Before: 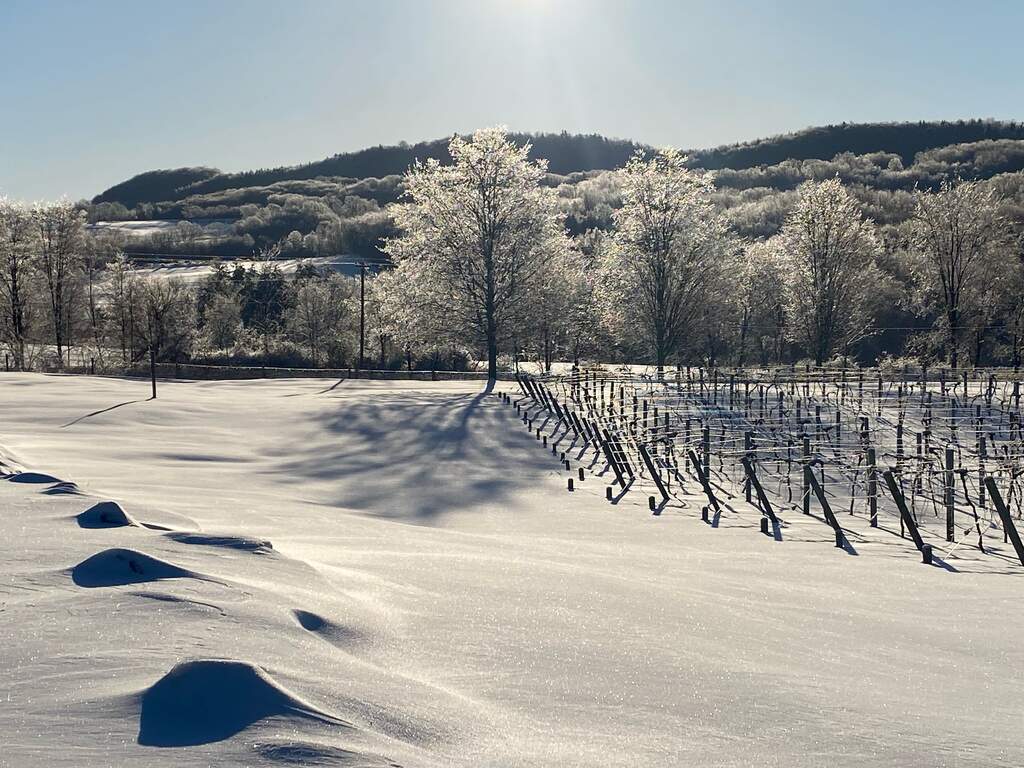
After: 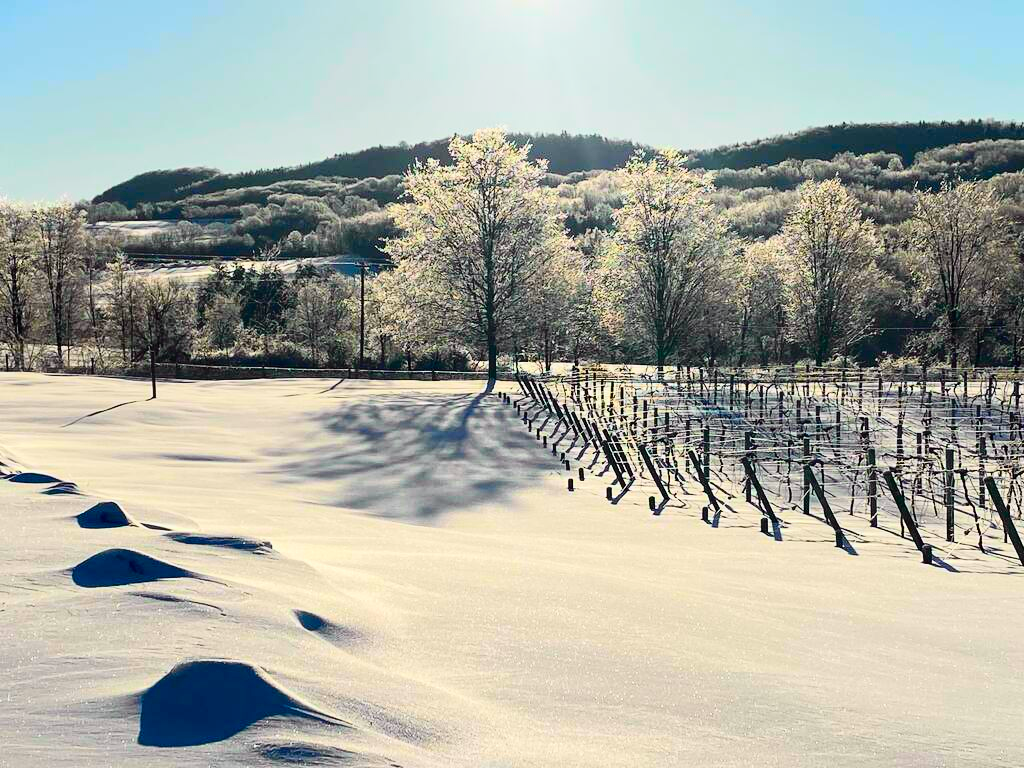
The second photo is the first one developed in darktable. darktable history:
tone curve: curves: ch0 [(0, 0.003) (0.044, 0.032) (0.12, 0.089) (0.19, 0.175) (0.271, 0.294) (0.457, 0.546) (0.588, 0.71) (0.701, 0.815) (0.86, 0.922) (1, 0.982)]; ch1 [(0, 0) (0.247, 0.215) (0.433, 0.382) (0.466, 0.426) (0.493, 0.481) (0.501, 0.5) (0.517, 0.524) (0.557, 0.582) (0.598, 0.651) (0.671, 0.735) (0.796, 0.85) (1, 1)]; ch2 [(0, 0) (0.249, 0.216) (0.357, 0.317) (0.448, 0.432) (0.478, 0.492) (0.498, 0.499) (0.517, 0.53) (0.537, 0.57) (0.569, 0.623) (0.61, 0.663) (0.706, 0.75) (0.808, 0.809) (0.991, 0.968)], color space Lab, independent channels, preserve colors none
